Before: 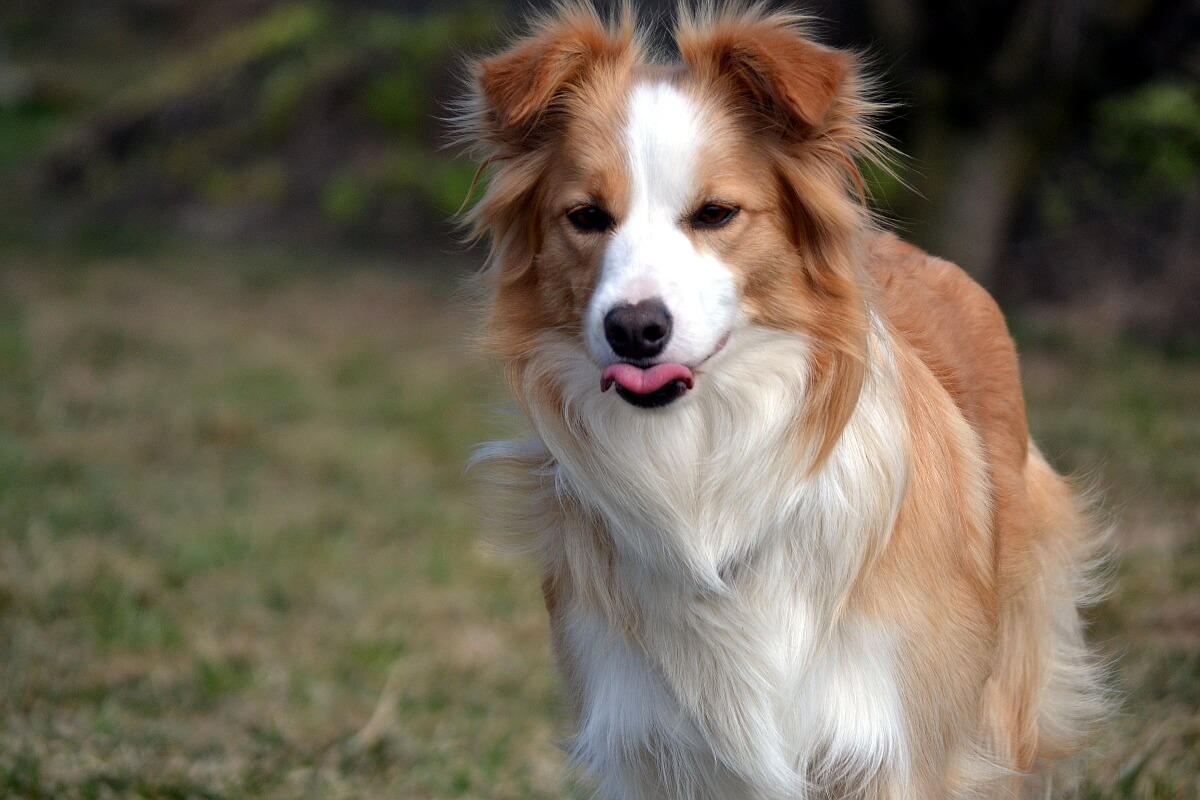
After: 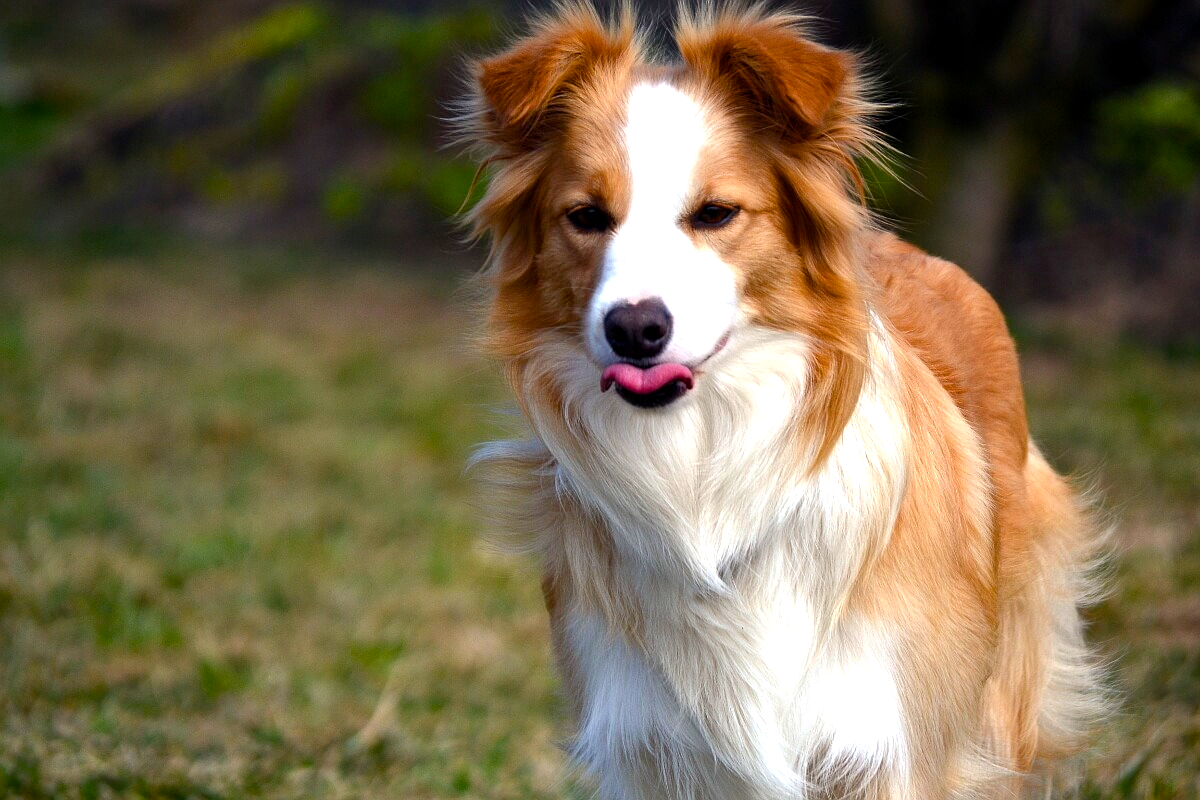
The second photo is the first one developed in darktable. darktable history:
color balance rgb: perceptual saturation grading › global saturation 20%, perceptual saturation grading › highlights -25.706%, perceptual saturation grading › shadows 24.43%, perceptual brilliance grading › global brilliance -5.711%, perceptual brilliance grading › highlights 24.245%, perceptual brilliance grading › mid-tones 7.455%, perceptual brilliance grading › shadows -5.038%, global vibrance 39.41%
